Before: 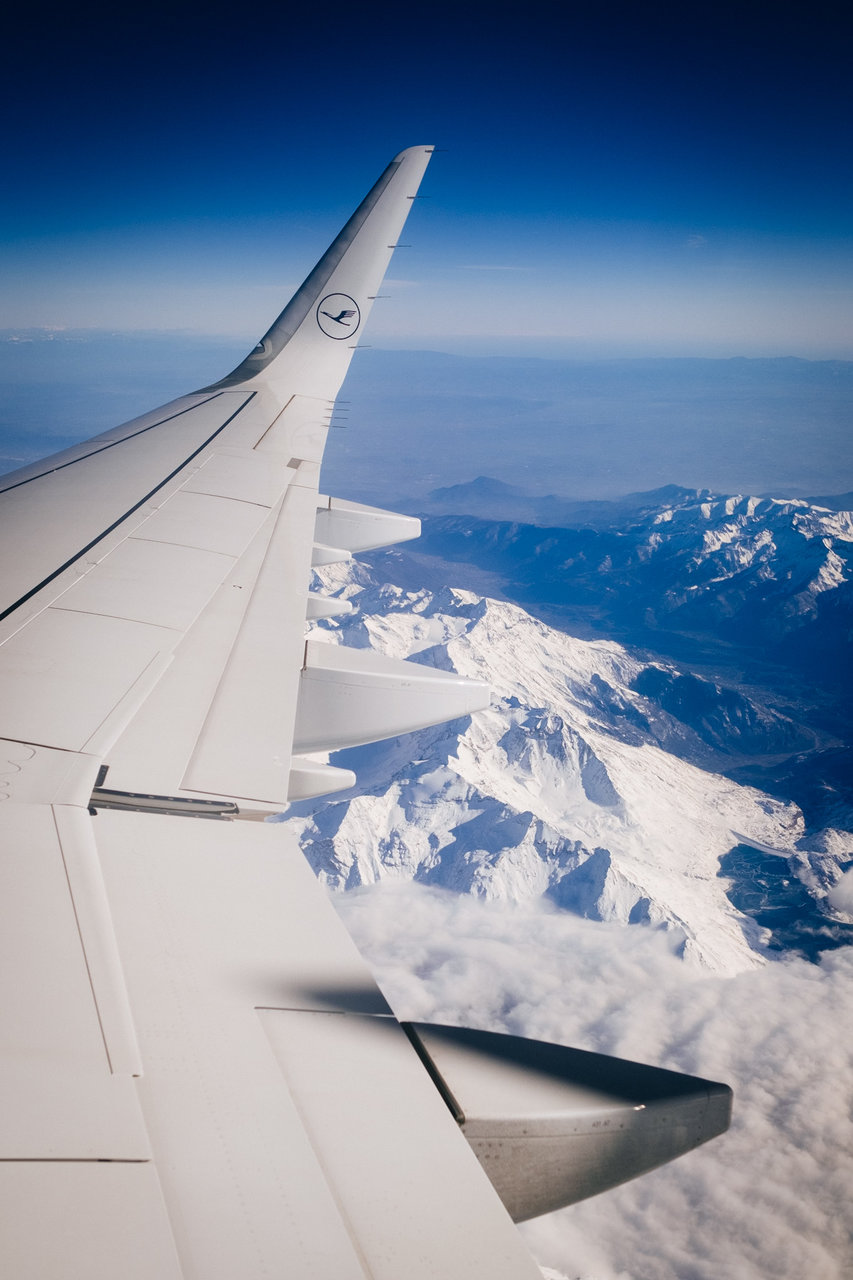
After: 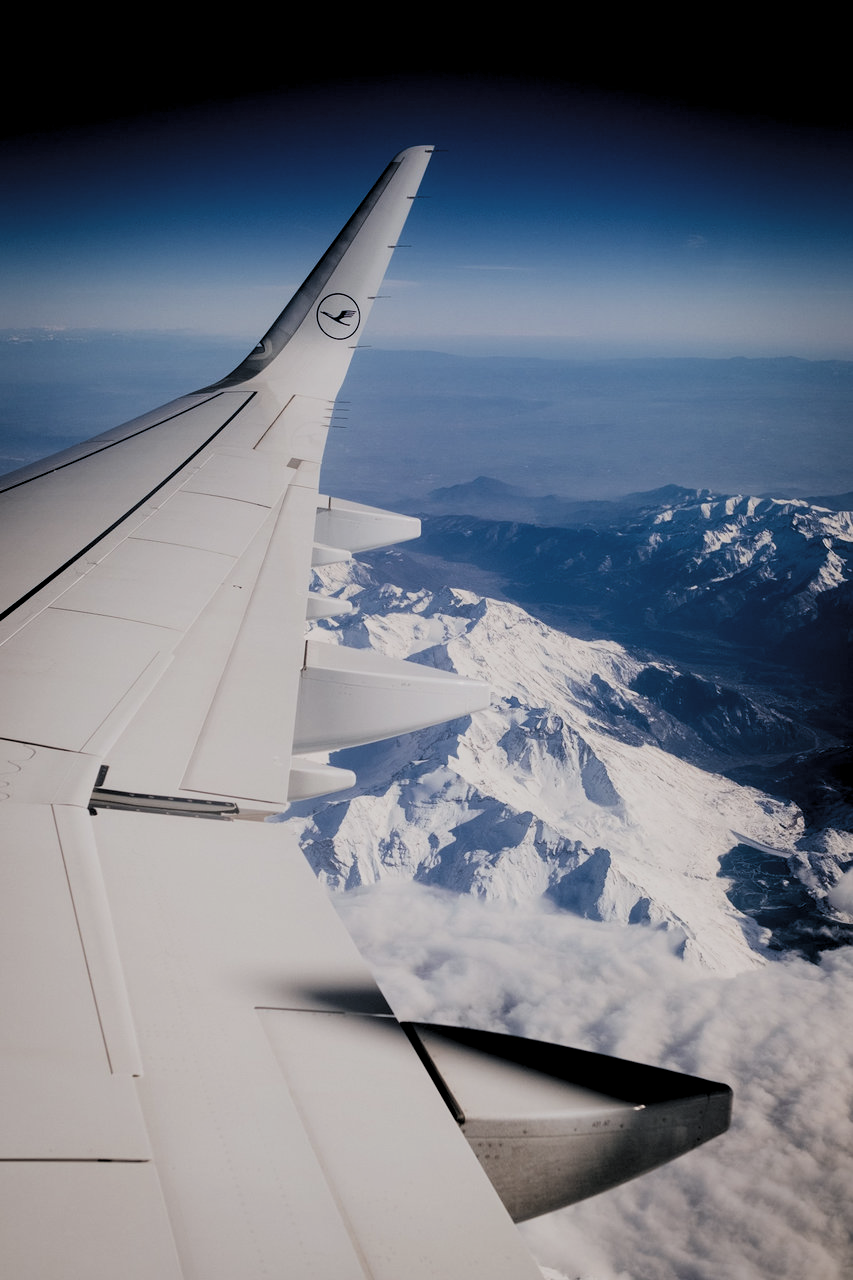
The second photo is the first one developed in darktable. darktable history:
levels: levels [0.116, 0.574, 1]
filmic rgb: black relative exposure -7.75 EV, white relative exposure 4.4 EV, threshold 3 EV, hardness 3.76, latitude 50%, contrast 1.1, color science v5 (2021), contrast in shadows safe, contrast in highlights safe, enable highlight reconstruction true
